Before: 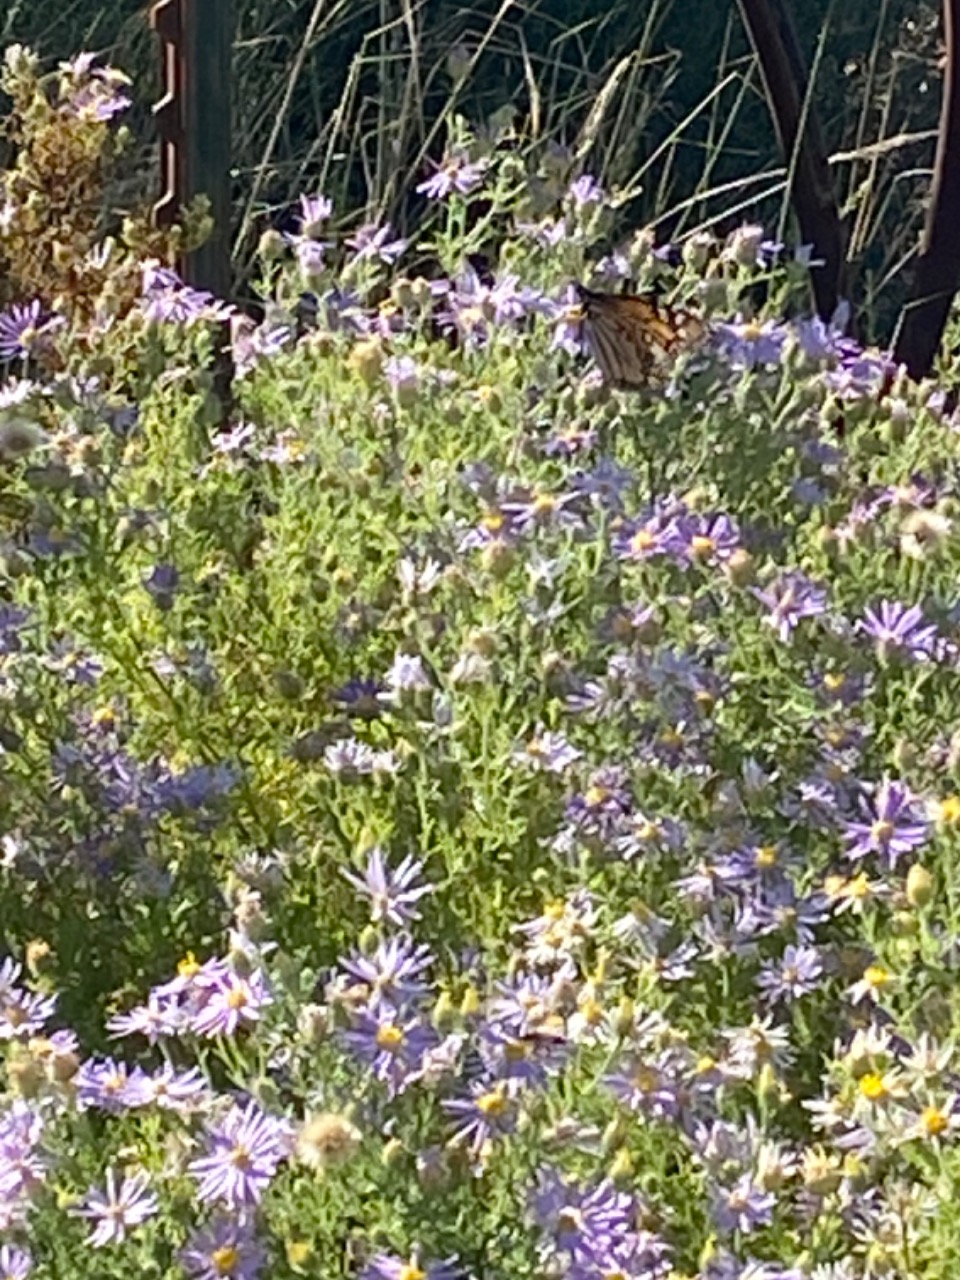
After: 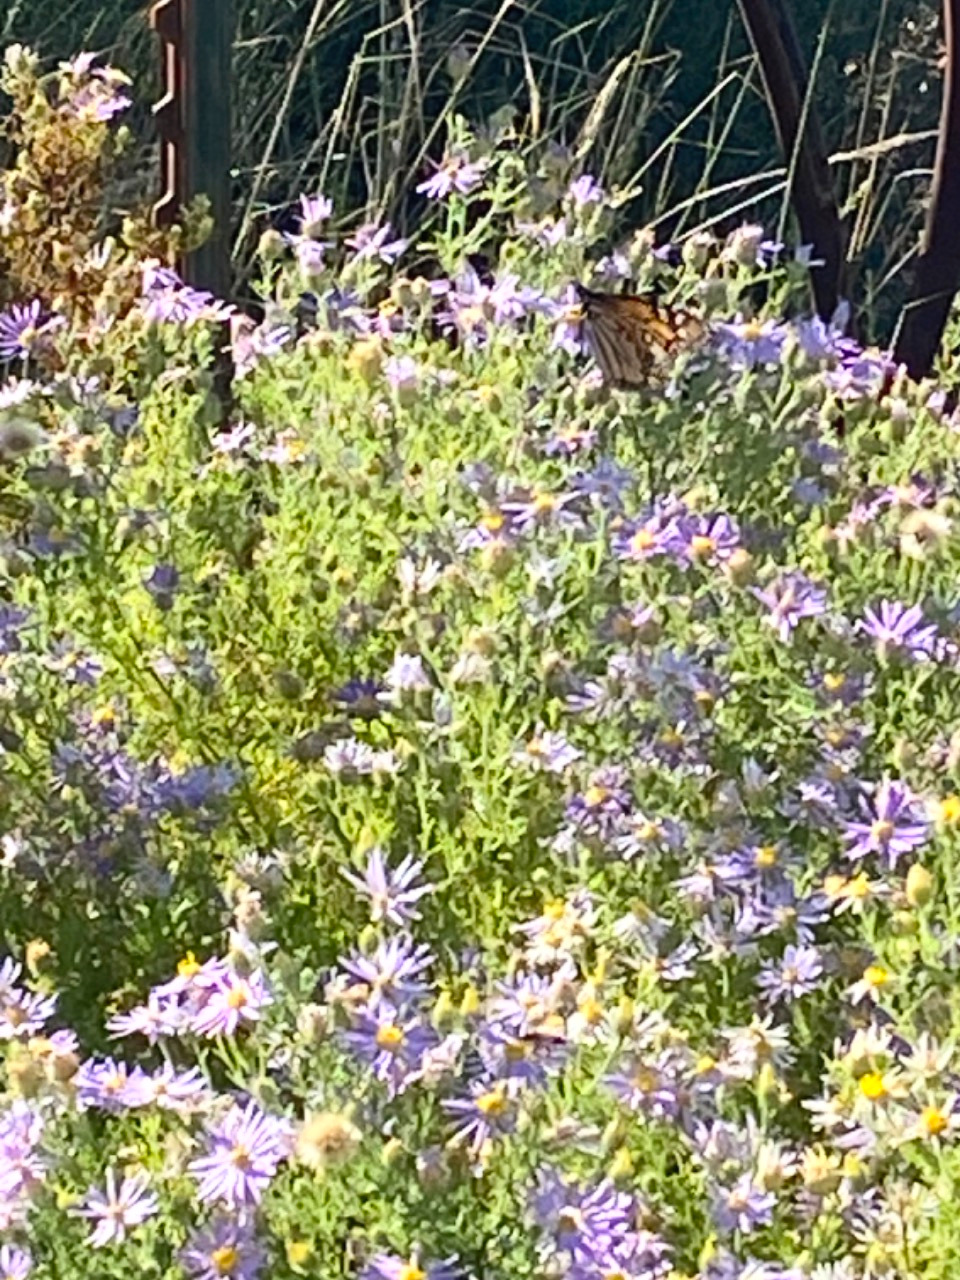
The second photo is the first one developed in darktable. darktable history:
contrast brightness saturation: contrast 0.202, brightness 0.157, saturation 0.22
